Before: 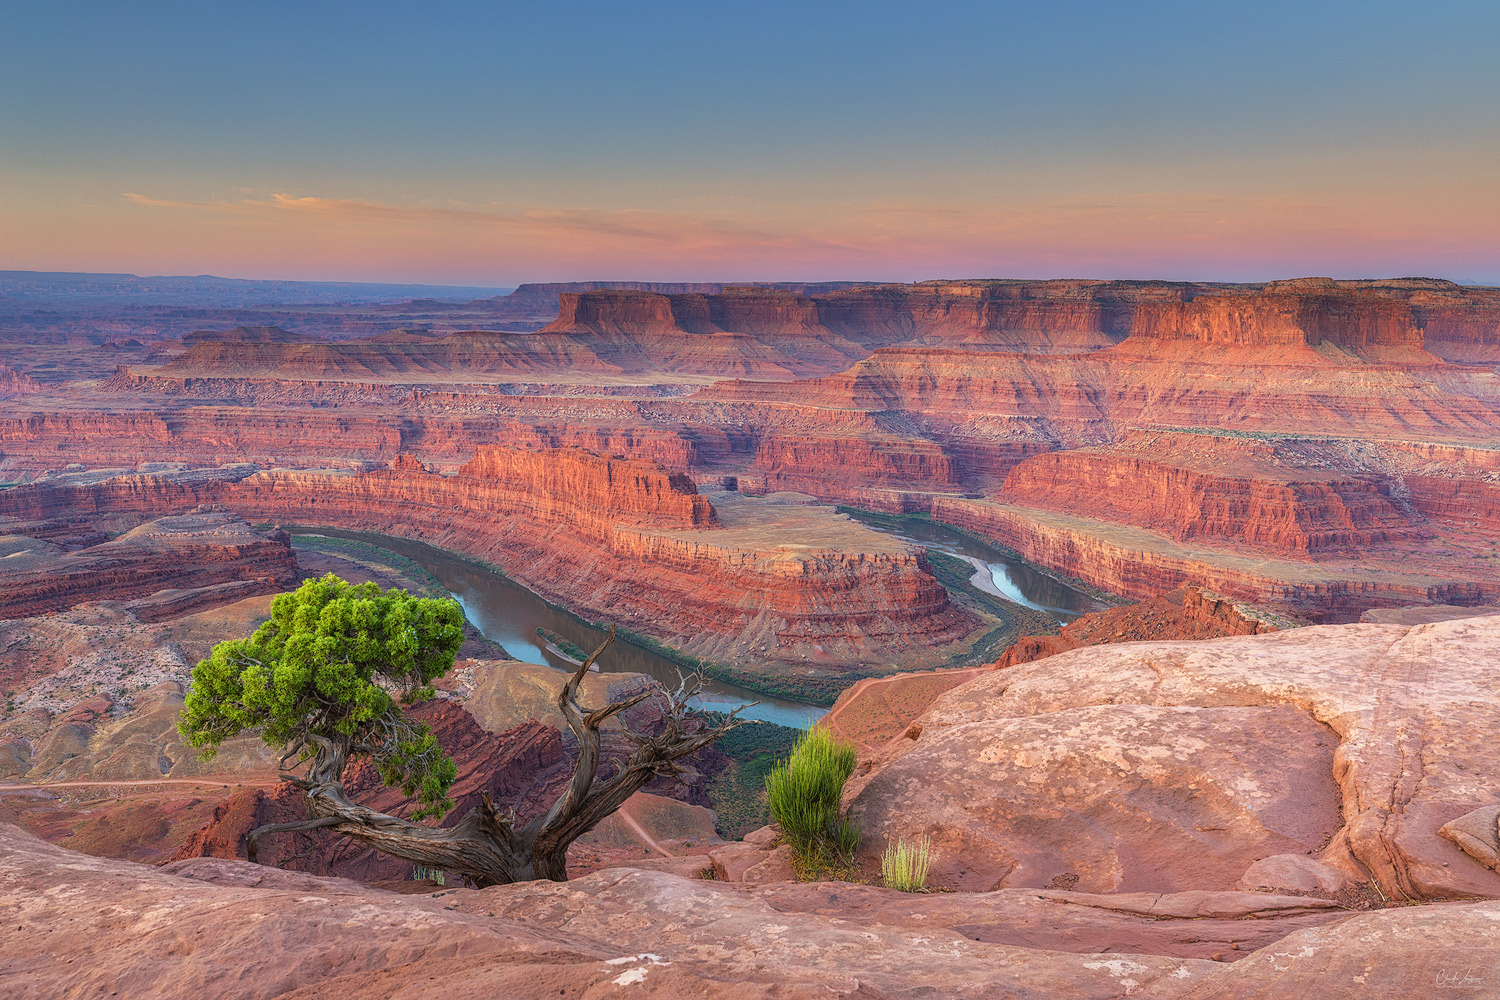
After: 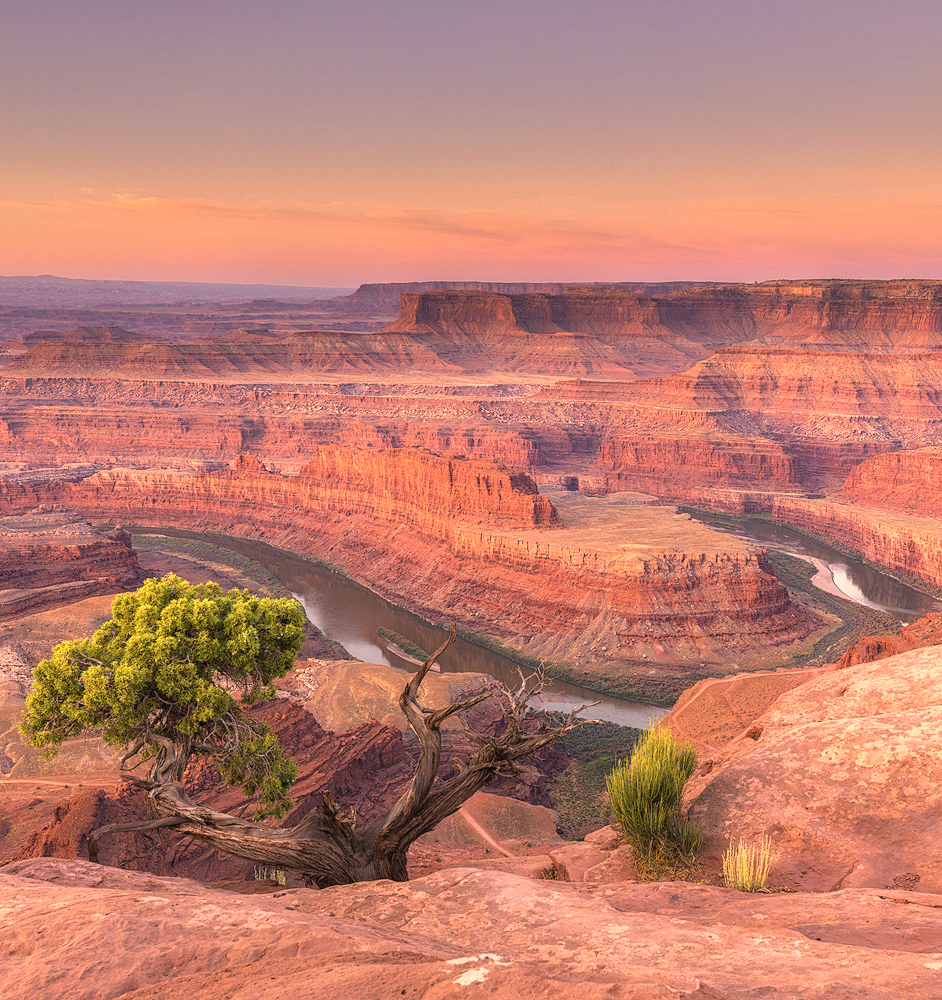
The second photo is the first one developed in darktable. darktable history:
crop: left 10.644%, right 26.528%
exposure: black level correction 0, exposure 0.5 EV, compensate exposure bias true, compensate highlight preservation false
color correction: highlights a* 40, highlights b* 40, saturation 0.69
